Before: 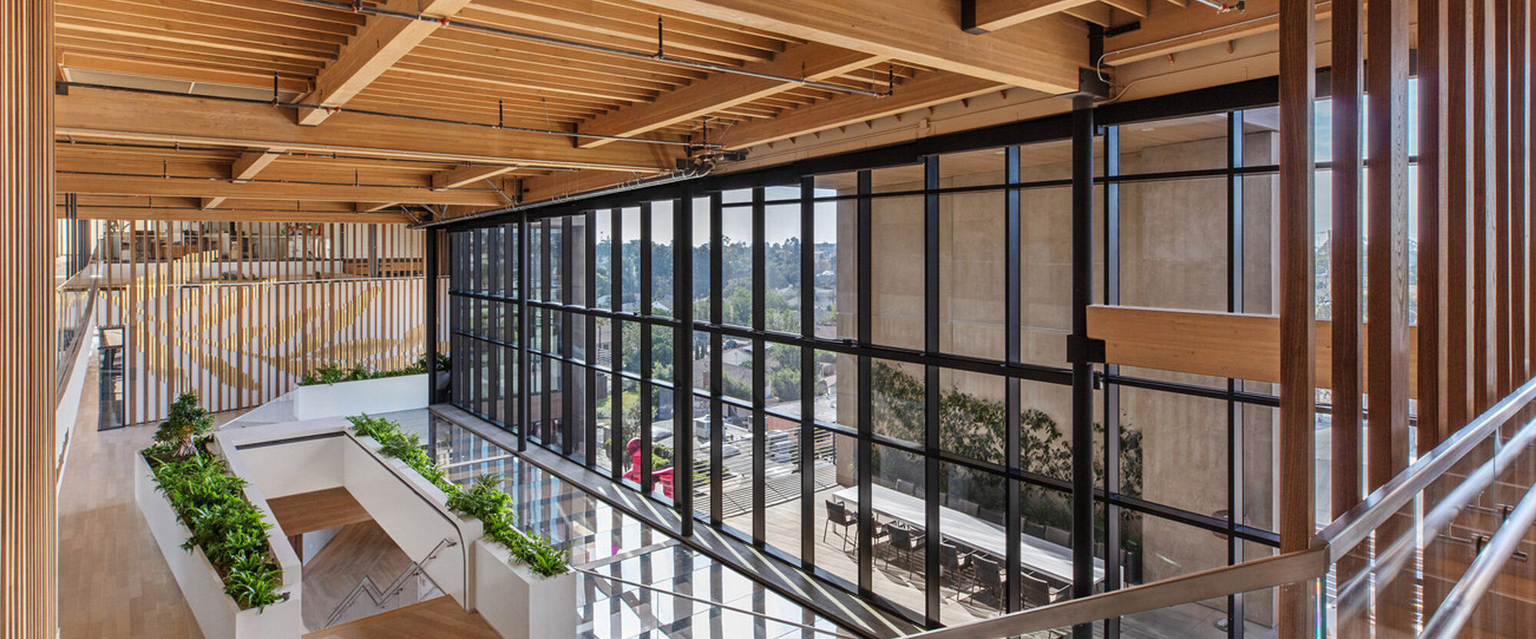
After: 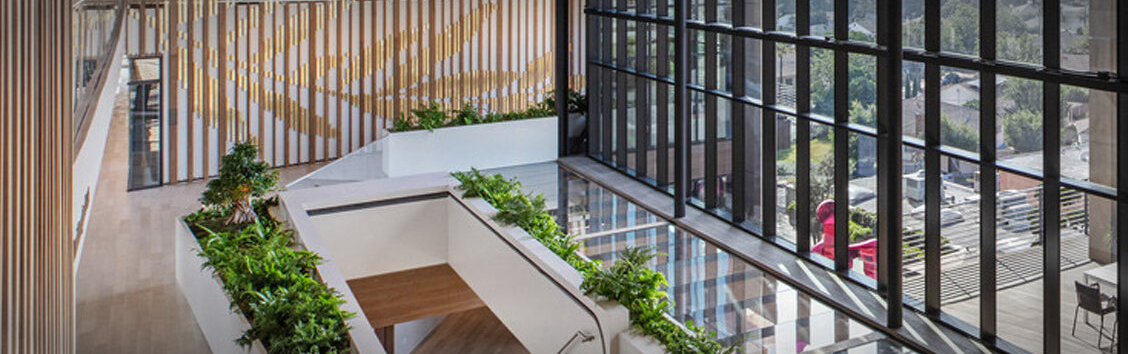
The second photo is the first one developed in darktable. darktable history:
crop: top 44.483%, right 43.593%, bottom 12.892%
vignetting: automatic ratio true
